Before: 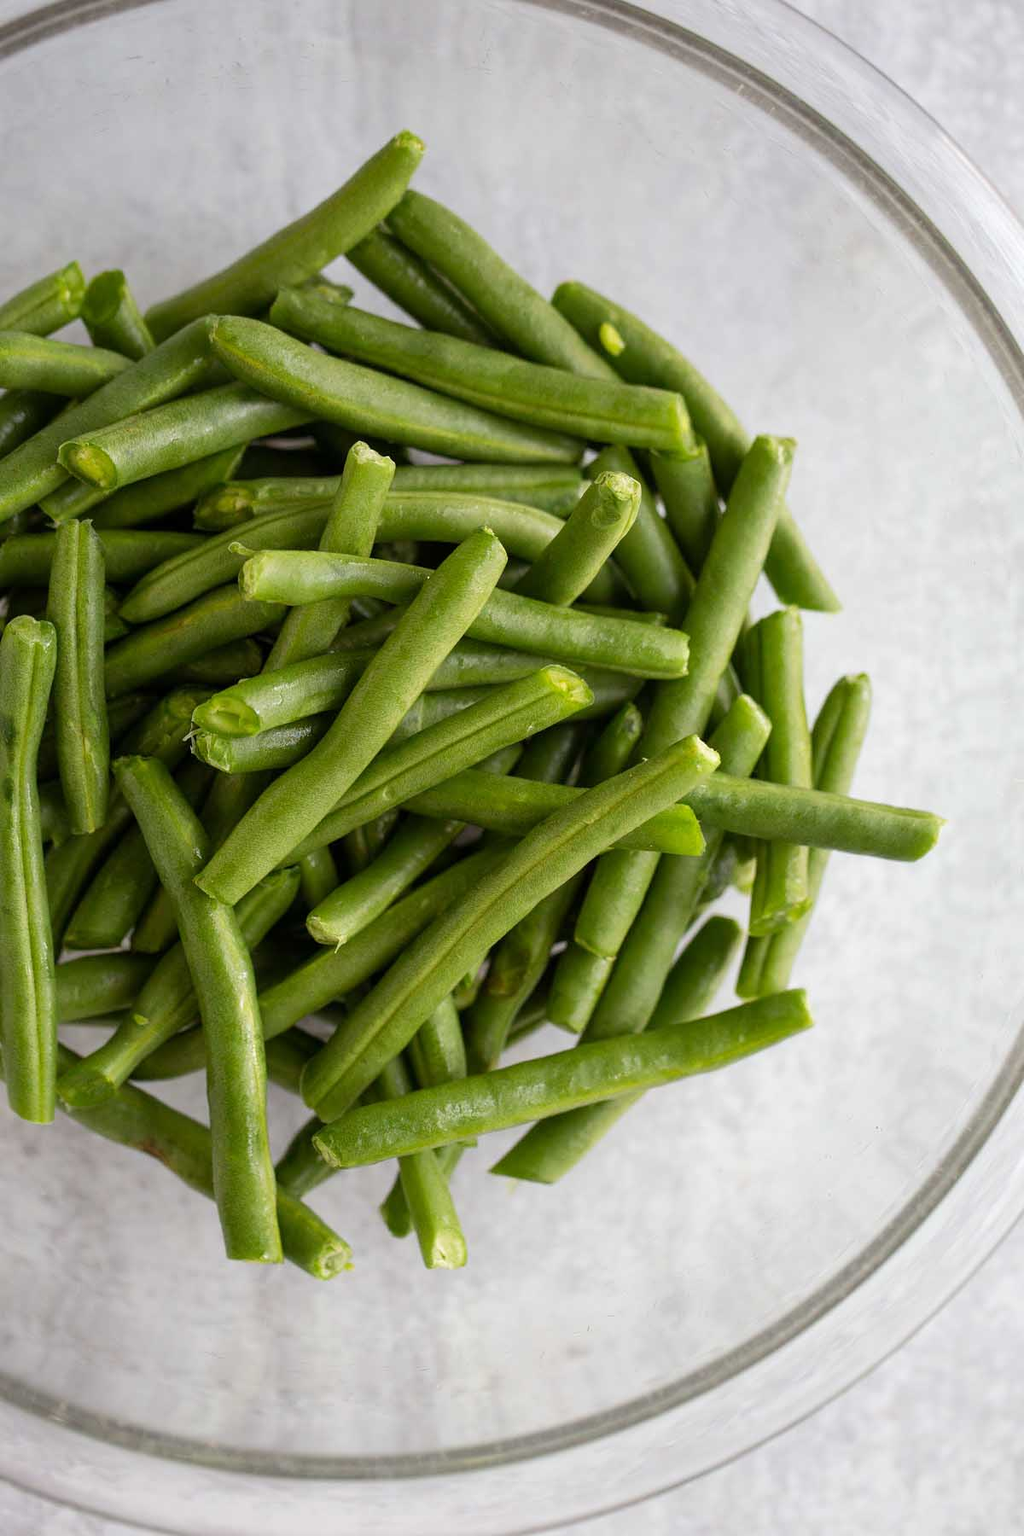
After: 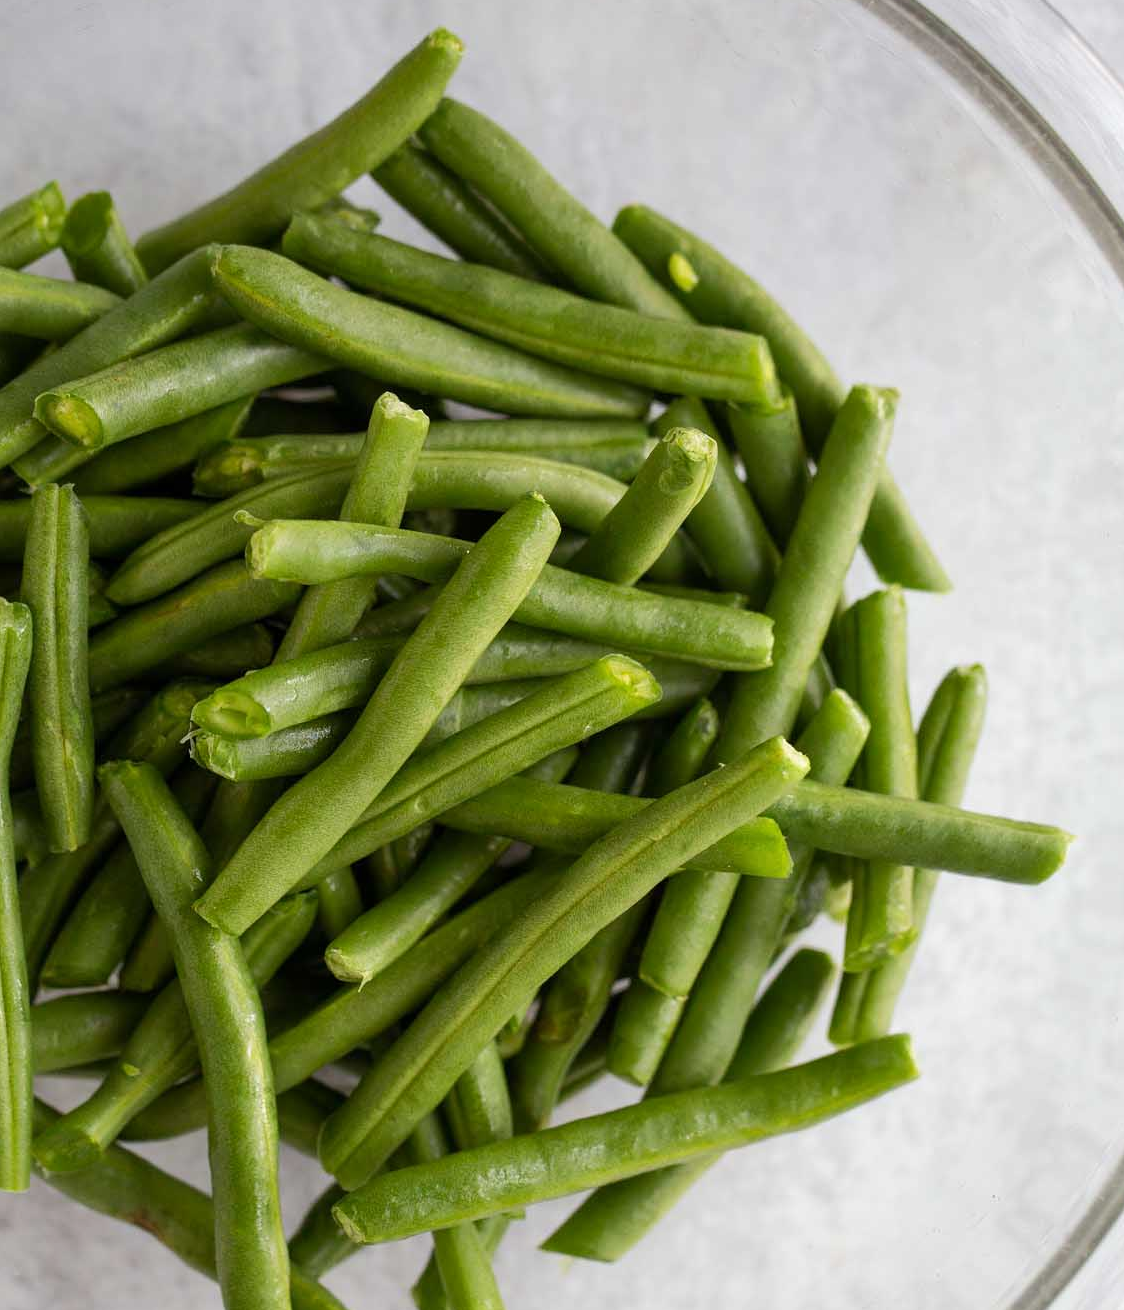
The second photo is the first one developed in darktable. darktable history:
tone curve: curves: ch0 [(0, 0) (0.003, 0.003) (0.011, 0.011) (0.025, 0.024) (0.044, 0.043) (0.069, 0.068) (0.1, 0.098) (0.136, 0.133) (0.177, 0.174) (0.224, 0.22) (0.277, 0.272) (0.335, 0.329) (0.399, 0.391) (0.468, 0.459) (0.543, 0.545) (0.623, 0.625) (0.709, 0.711) (0.801, 0.802) (0.898, 0.898) (1, 1)], color space Lab, independent channels, preserve colors none
crop: left 2.852%, top 6.999%, right 3.407%, bottom 20.184%
